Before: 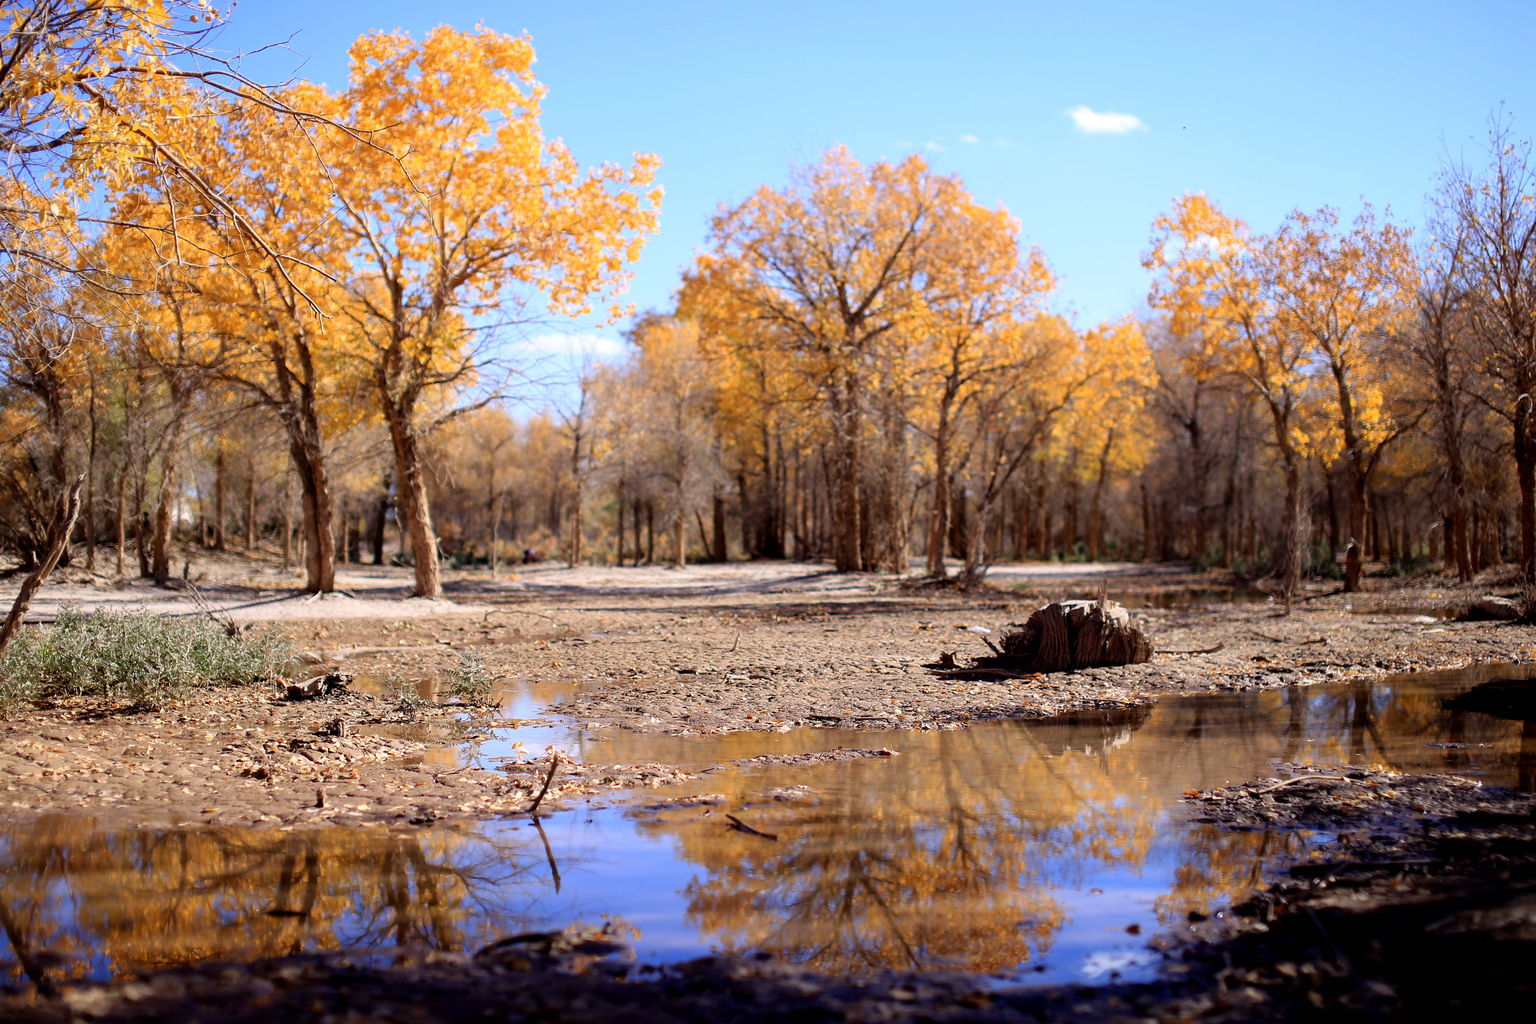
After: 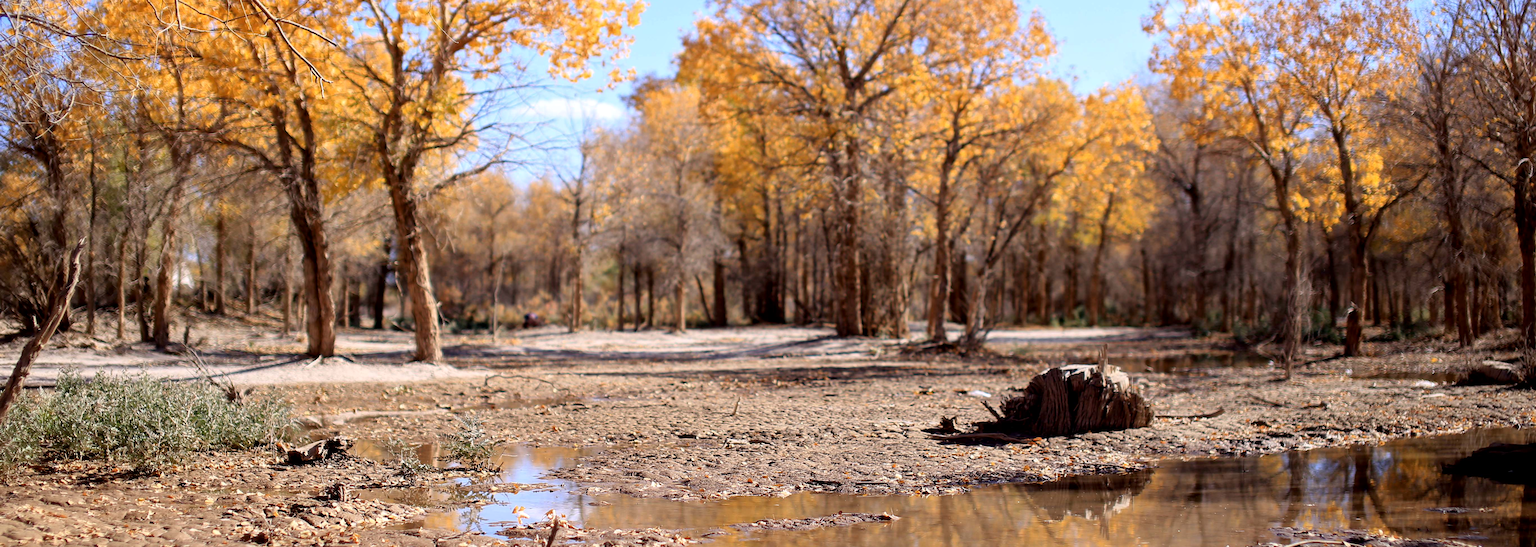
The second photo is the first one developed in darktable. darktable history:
crop and rotate: top 23.043%, bottom 23.437%
local contrast: mode bilateral grid, contrast 20, coarseness 50, detail 120%, midtone range 0.2
